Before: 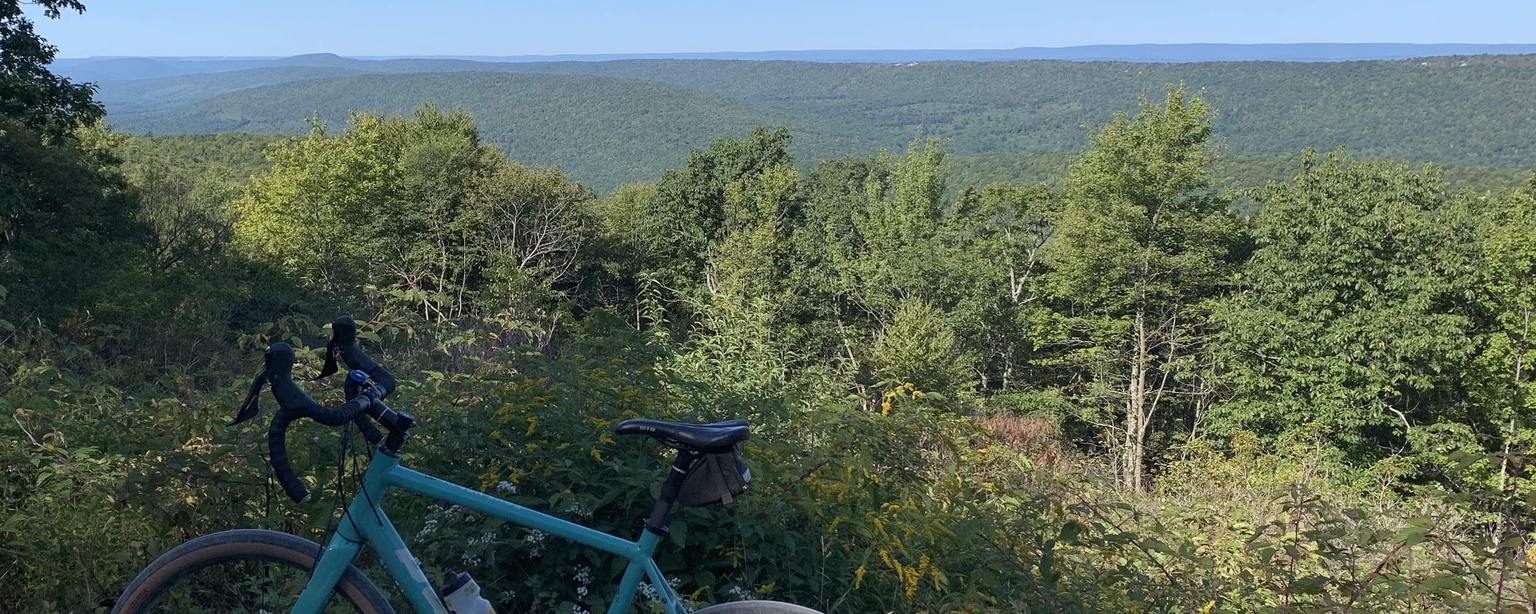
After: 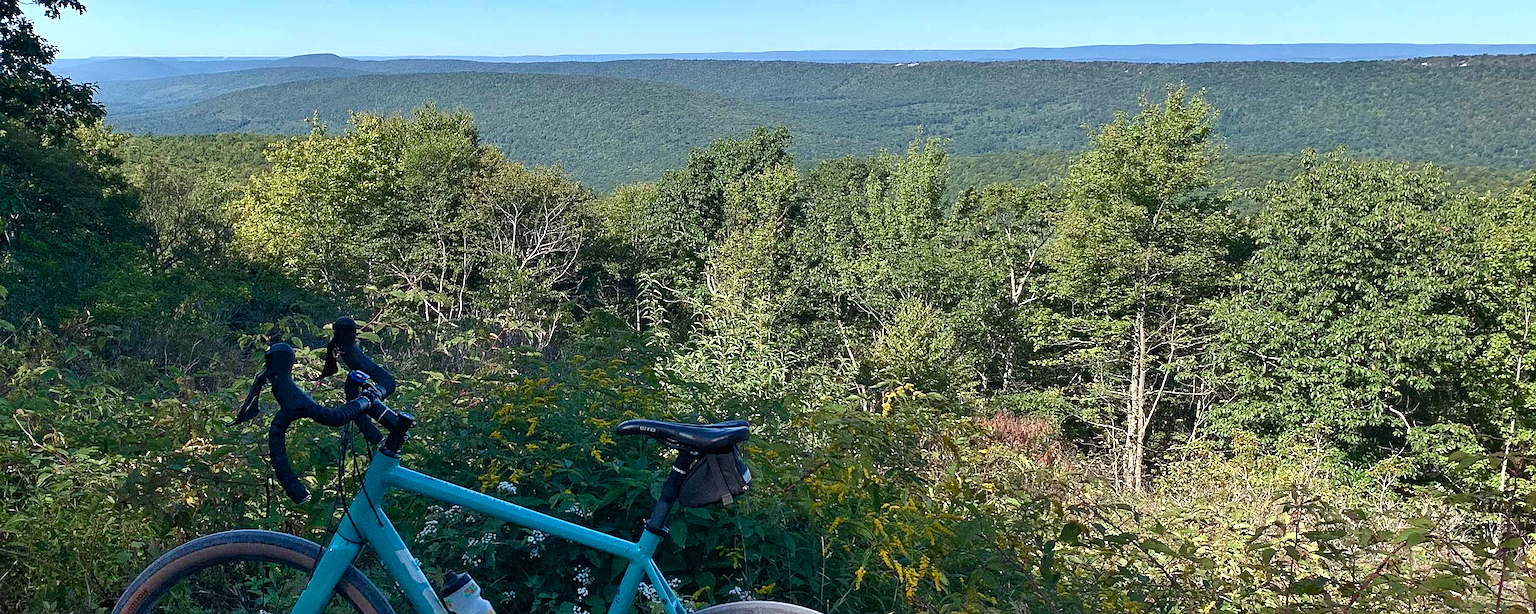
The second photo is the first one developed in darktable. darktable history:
sharpen: on, module defaults
shadows and highlights: low approximation 0.01, soften with gaussian
color balance rgb: perceptual saturation grading › global saturation 20%, perceptual saturation grading › highlights -50.449%, perceptual saturation grading › shadows 30.177%, perceptual brilliance grading › global brilliance 15.283%, perceptual brilliance grading › shadows -34.318%, global vibrance 14.937%
